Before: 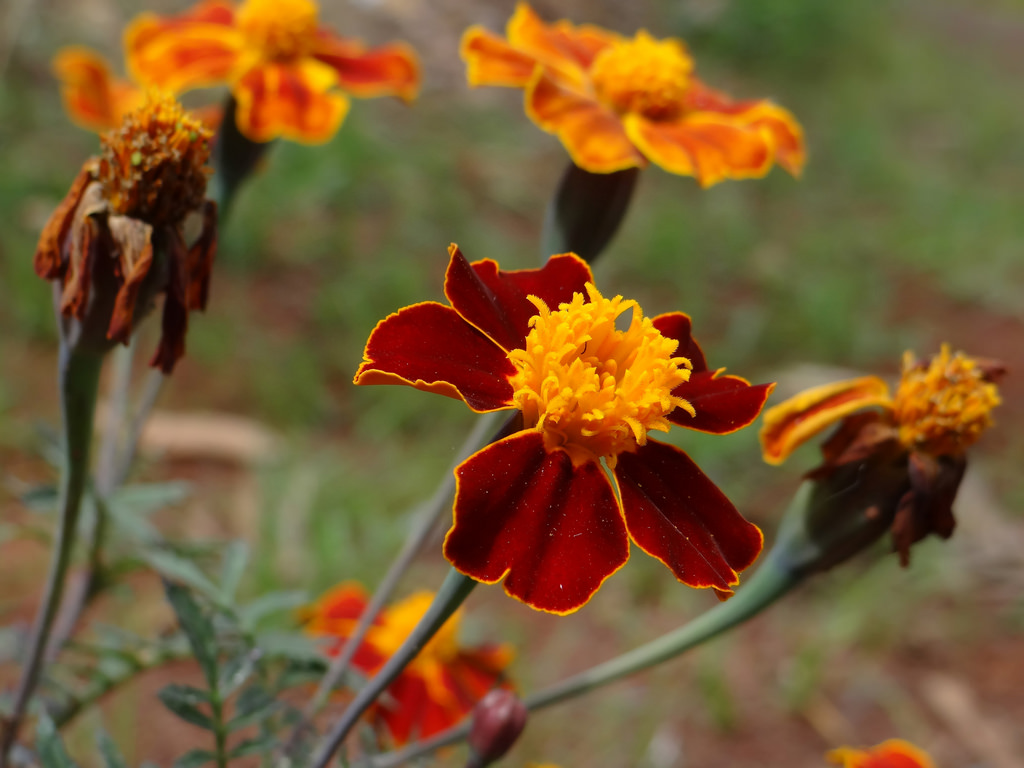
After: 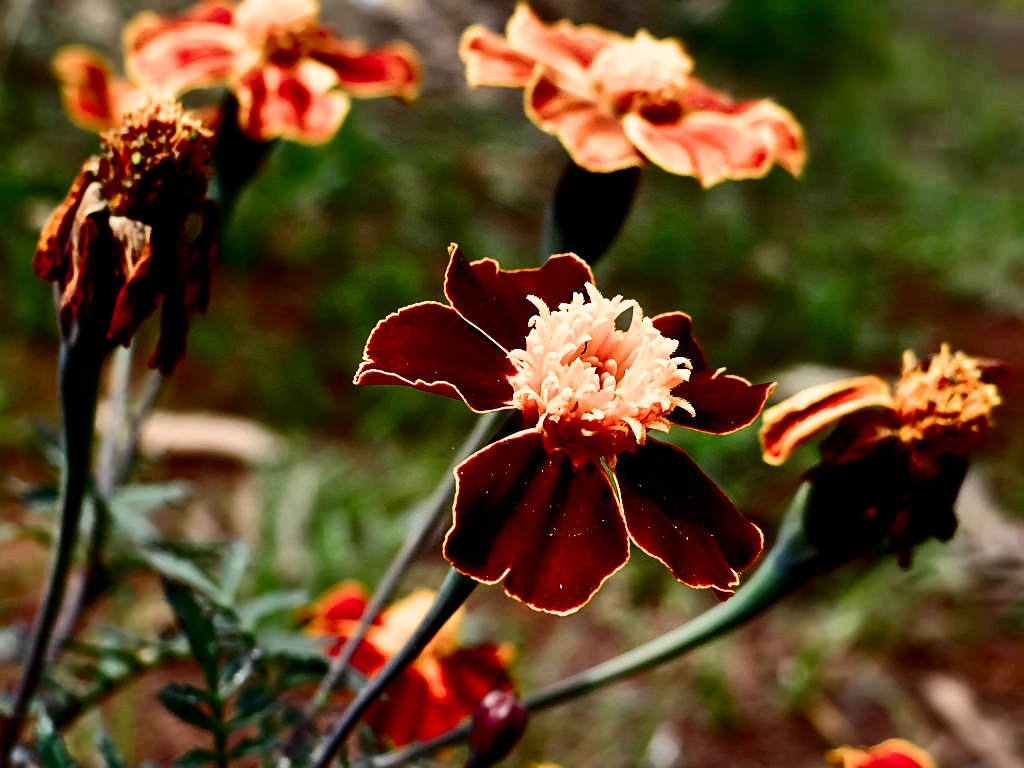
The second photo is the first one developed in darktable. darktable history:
sharpen: on, module defaults
filmic rgb: black relative exposure -8.26 EV, white relative exposure 2.2 EV, threshold 3.02 EV, hardness 7.09, latitude 86.46%, contrast 1.706, highlights saturation mix -3.85%, shadows ↔ highlights balance -2.16%, iterations of high-quality reconstruction 10, enable highlight reconstruction true
shadows and highlights: shadows 52.79, soften with gaussian
contrast brightness saturation: contrast 0.244, brightness -0.224, saturation 0.137
color balance rgb: global offset › chroma 0.096%, global offset › hue 254.2°, perceptual saturation grading › global saturation 20%, perceptual saturation grading › highlights -50.275%, perceptual saturation grading › shadows 30.379%
